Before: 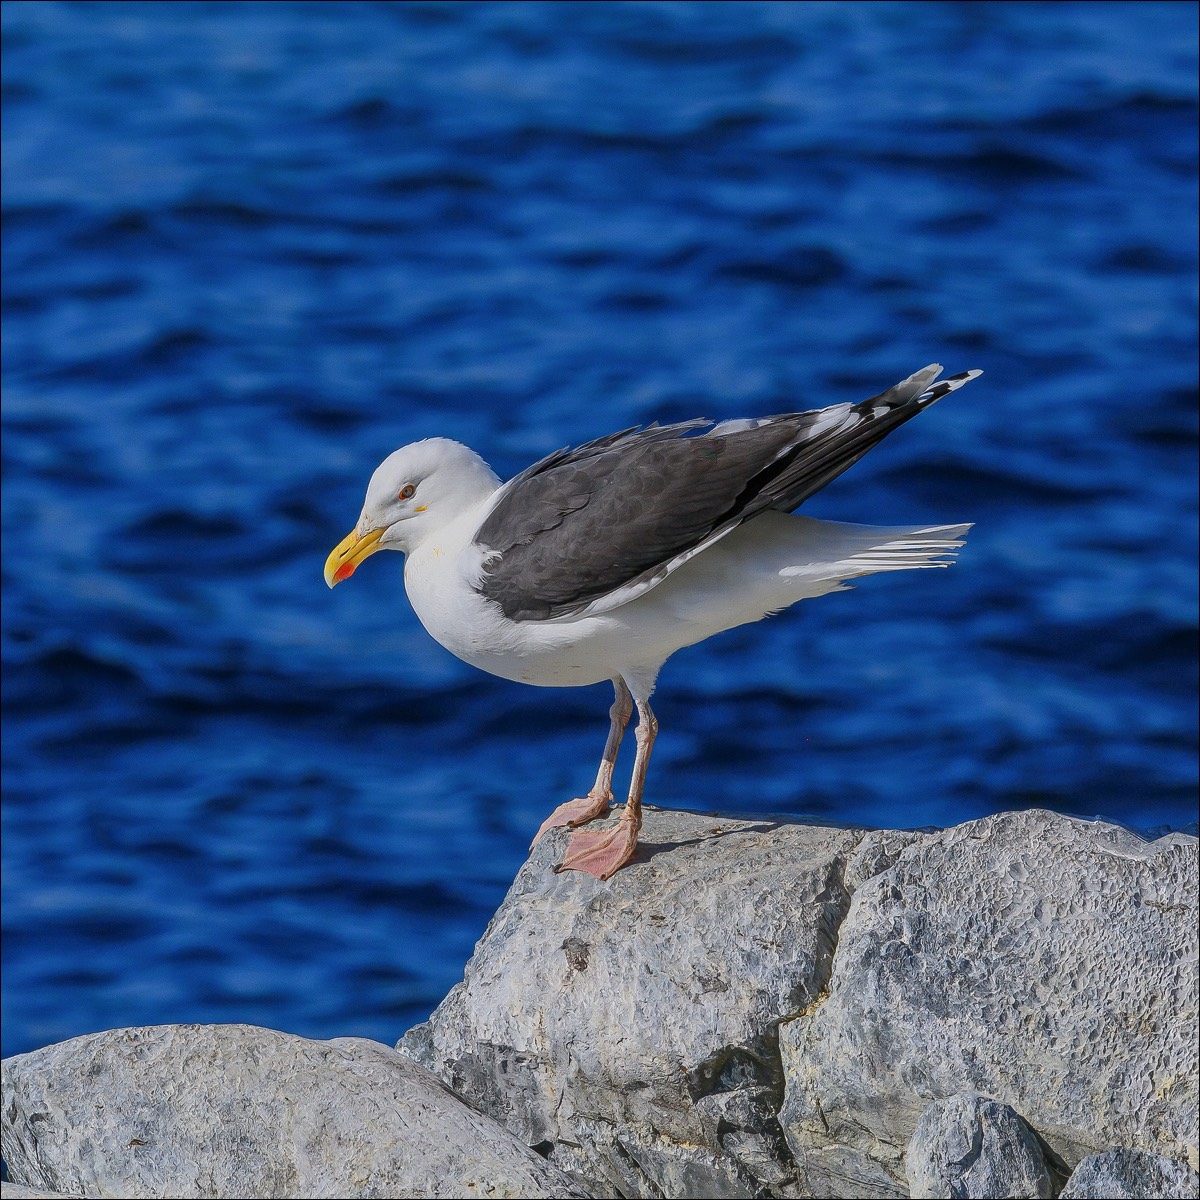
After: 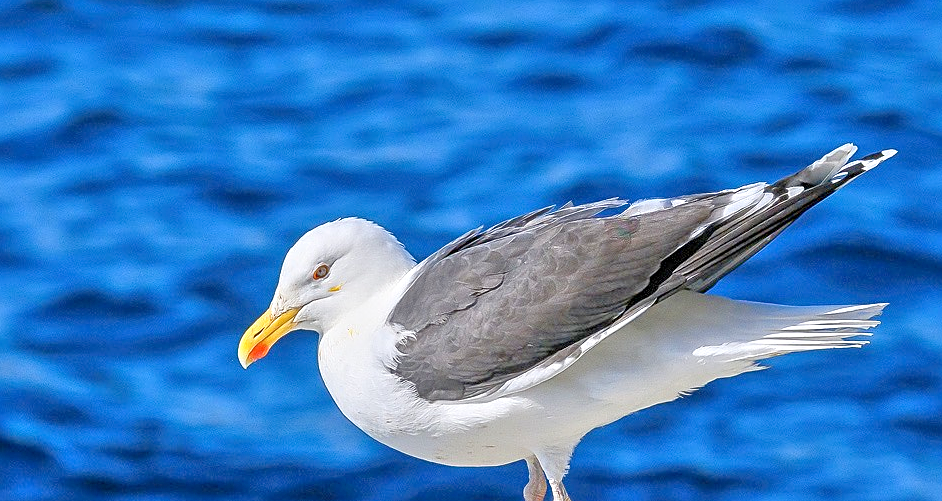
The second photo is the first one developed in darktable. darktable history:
crop: left 7.175%, top 18.393%, right 14.289%, bottom 39.797%
tone equalizer: -8 EV 1.97 EV, -7 EV 1.99 EV, -6 EV 1.99 EV, -5 EV 1.98 EV, -4 EV 1.96 EV, -3 EV 1.47 EV, -2 EV 0.997 EV, -1 EV 0.522 EV, mask exposure compensation -0.508 EV
sharpen: amount 0.496
